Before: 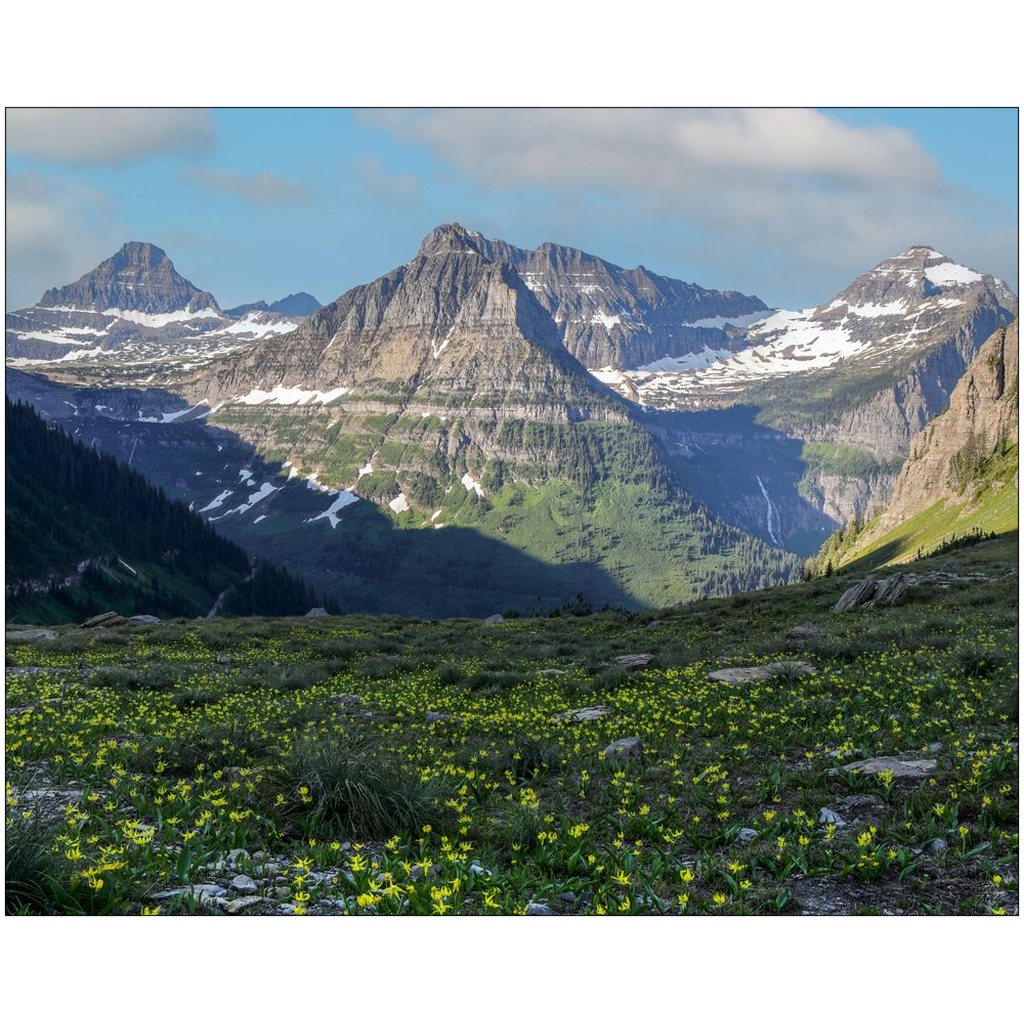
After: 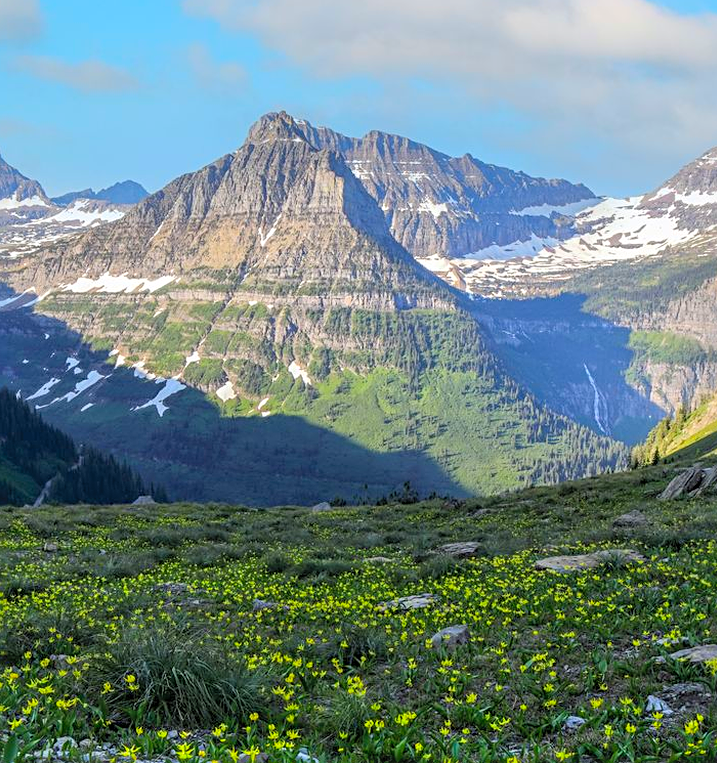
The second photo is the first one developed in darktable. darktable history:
contrast brightness saturation: contrast 0.068, brightness 0.174, saturation 0.405
crop and rotate: left 16.962%, top 10.952%, right 12.963%, bottom 14.535%
sharpen: radius 2.485, amount 0.341
